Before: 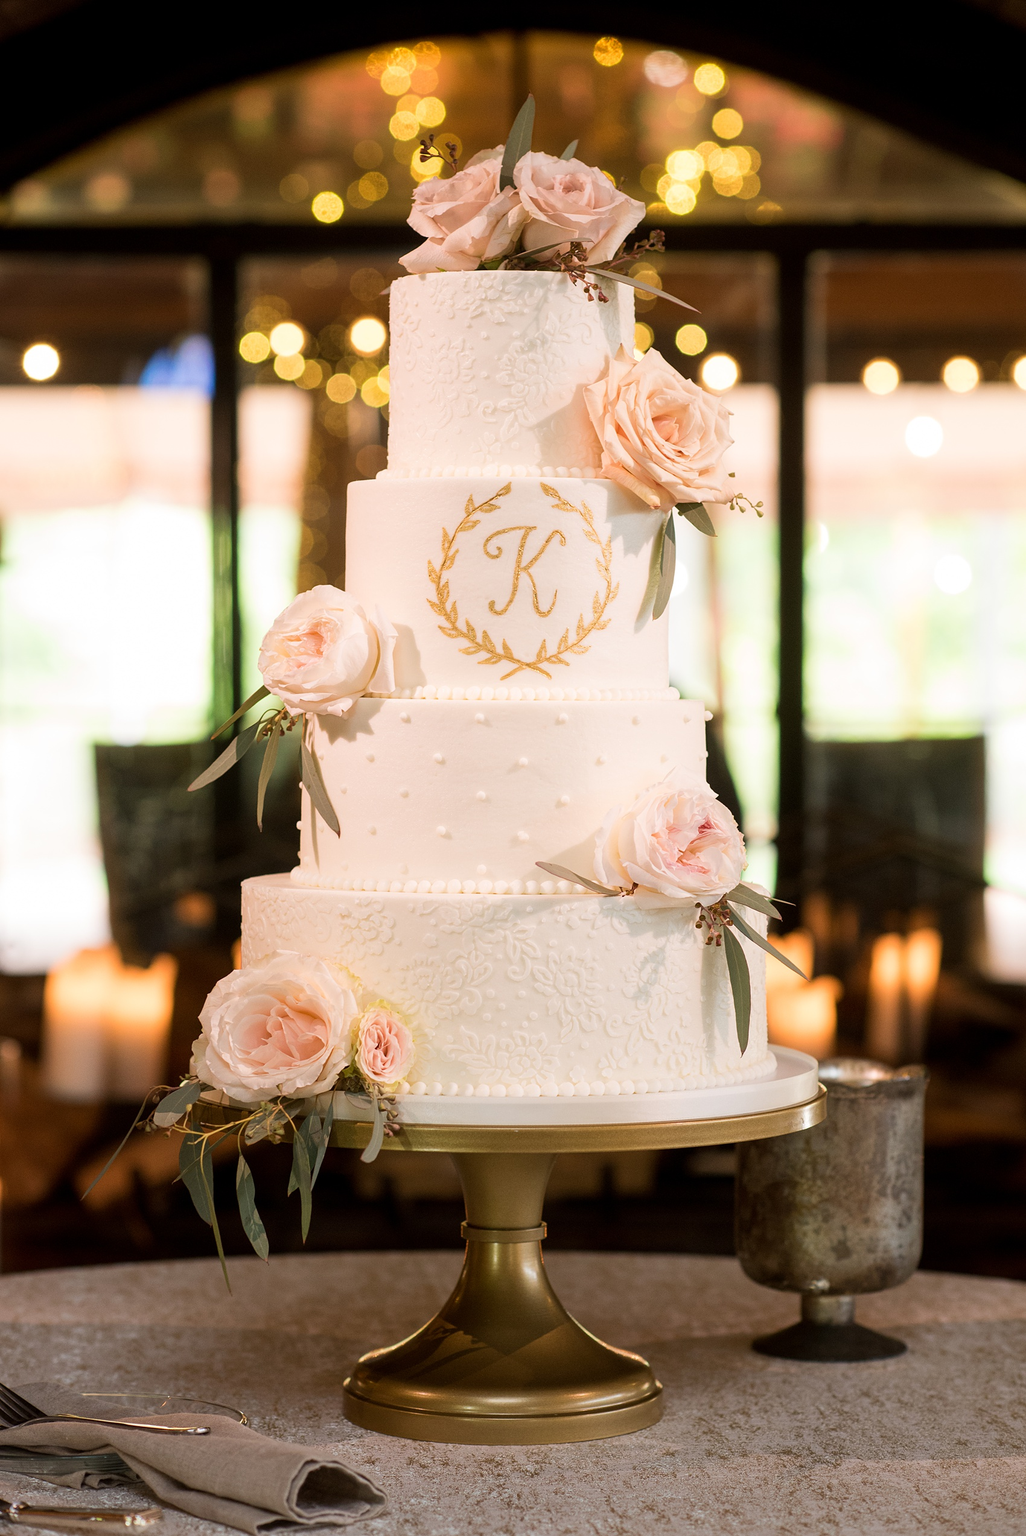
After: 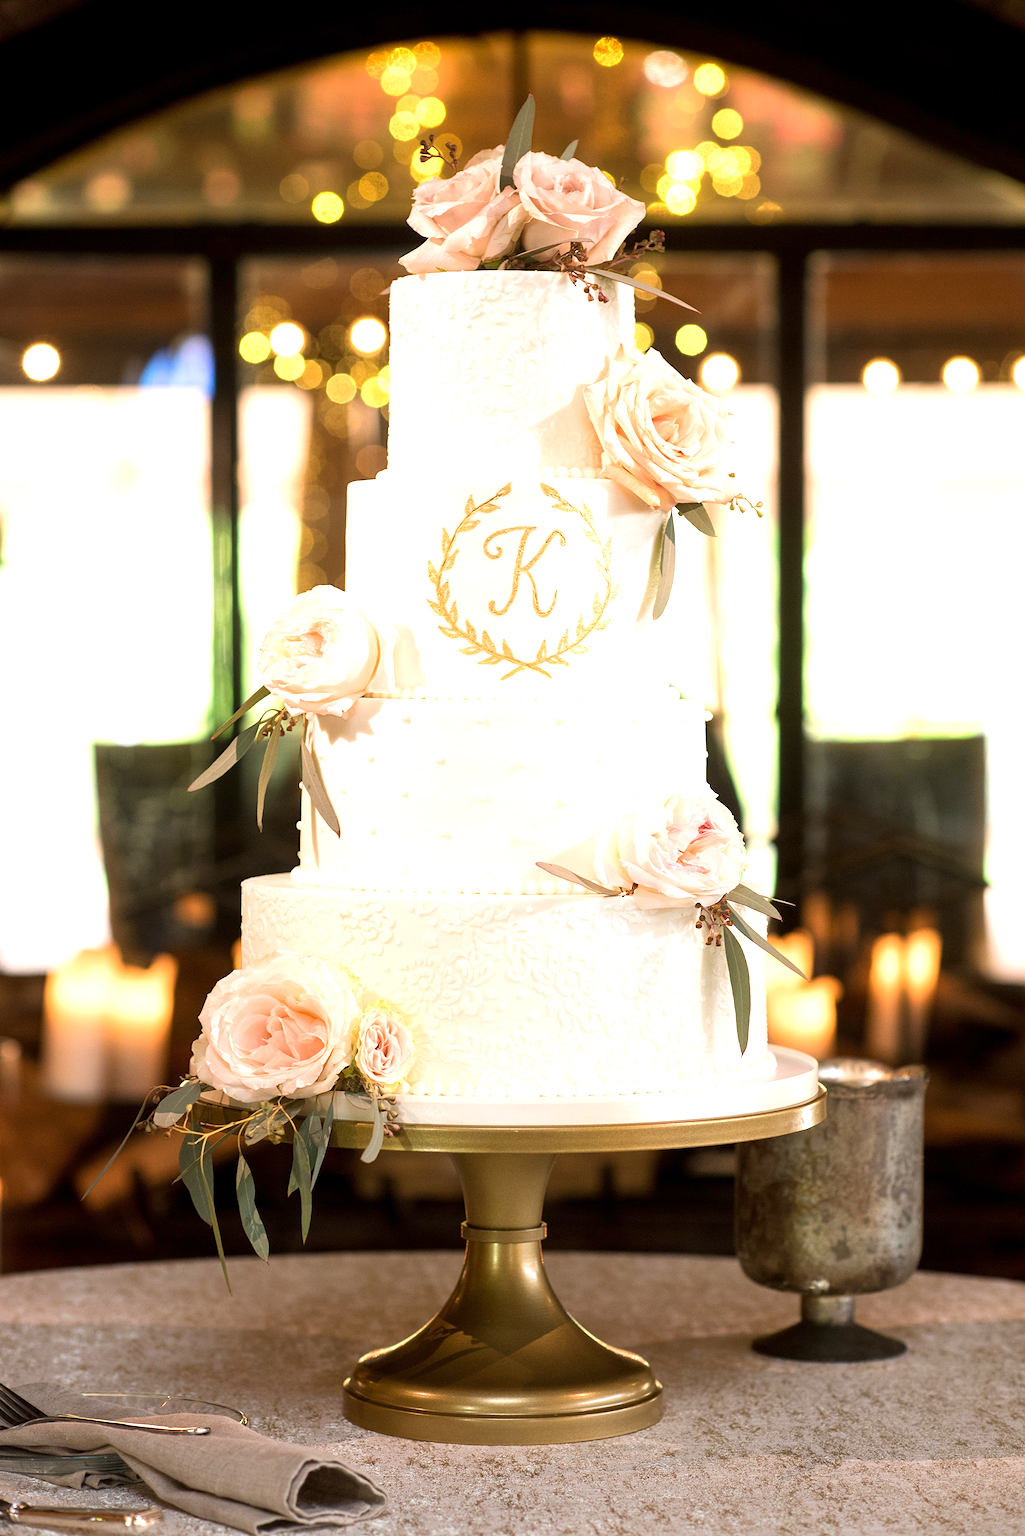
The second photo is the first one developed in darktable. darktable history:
exposure: exposure 0.753 EV, compensate exposure bias true, compensate highlight preservation false
